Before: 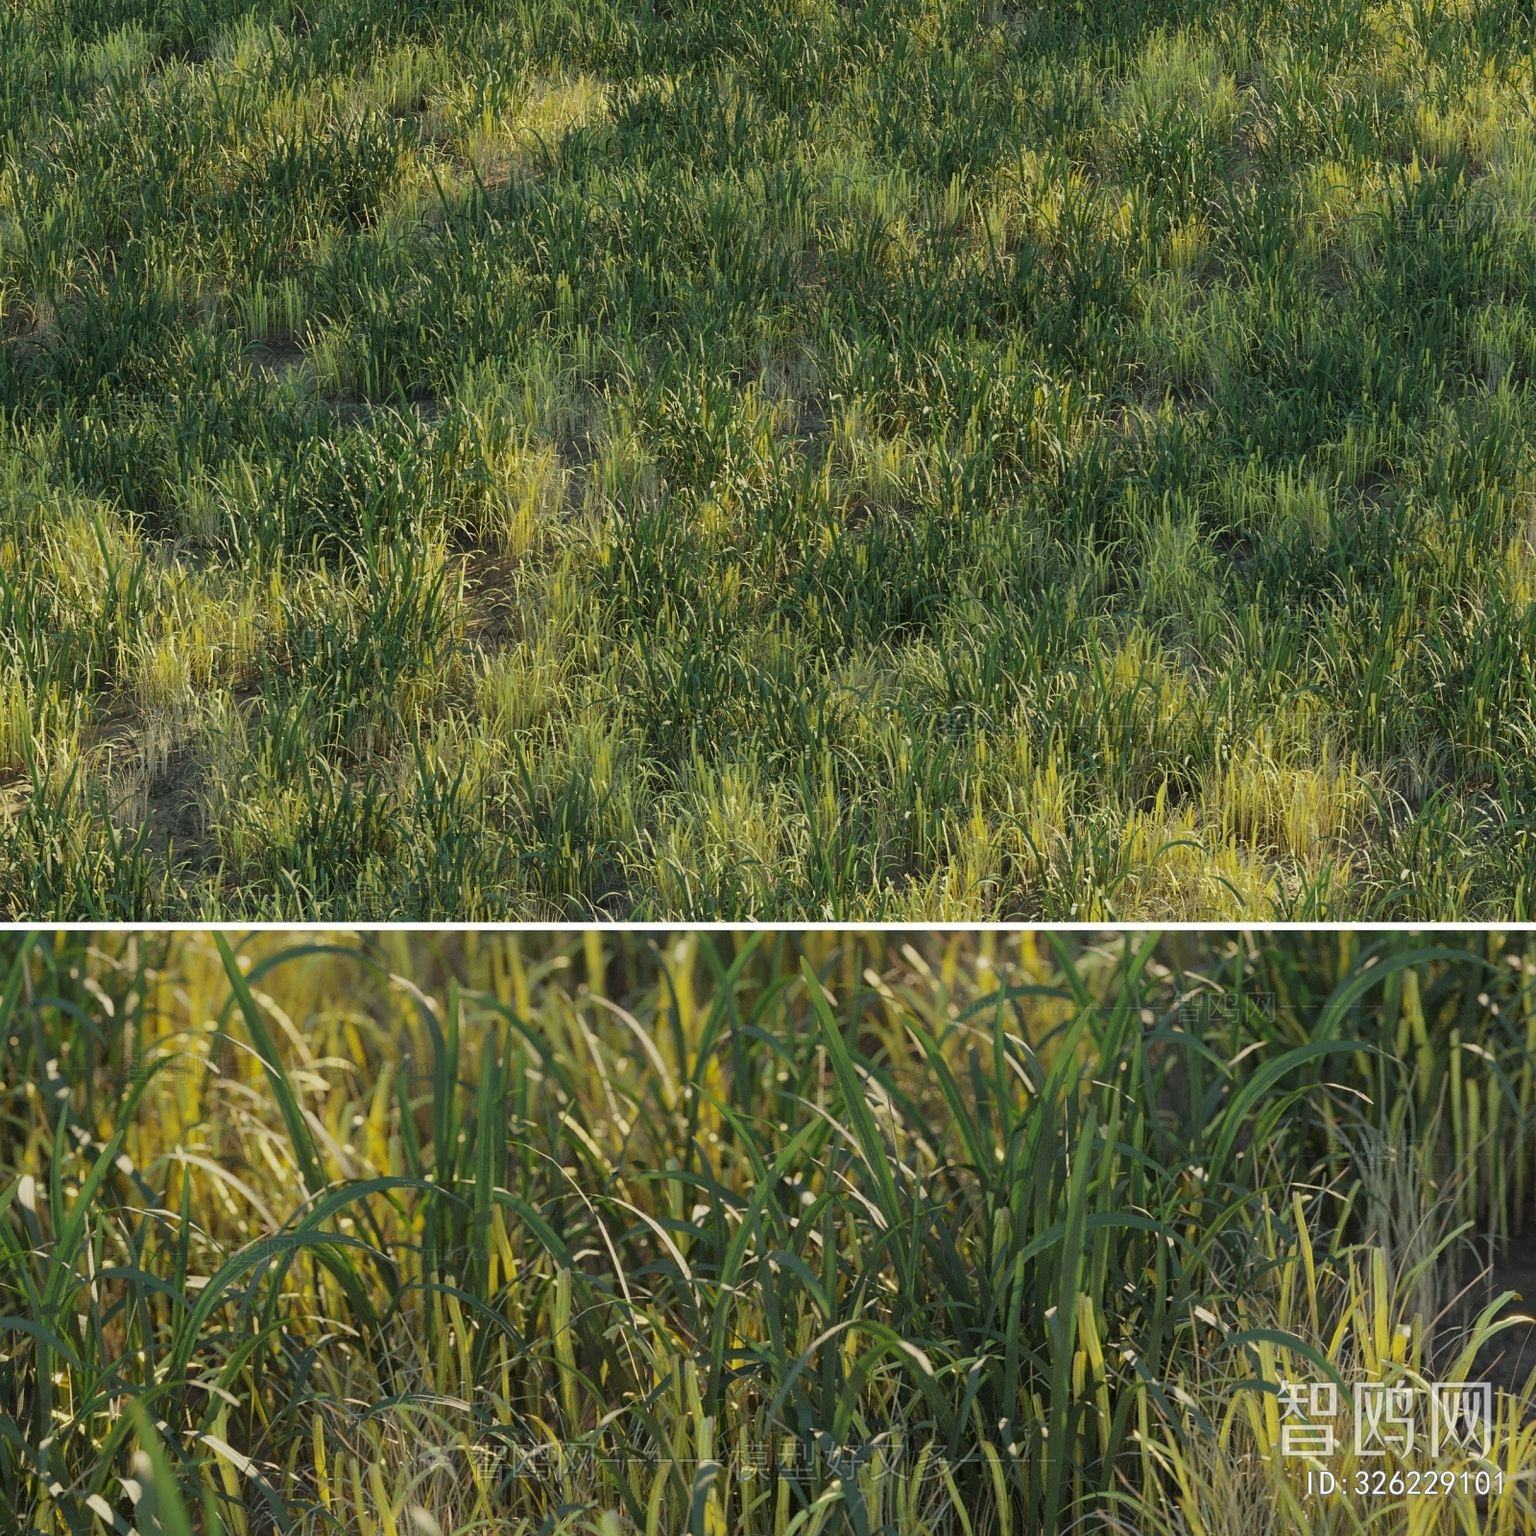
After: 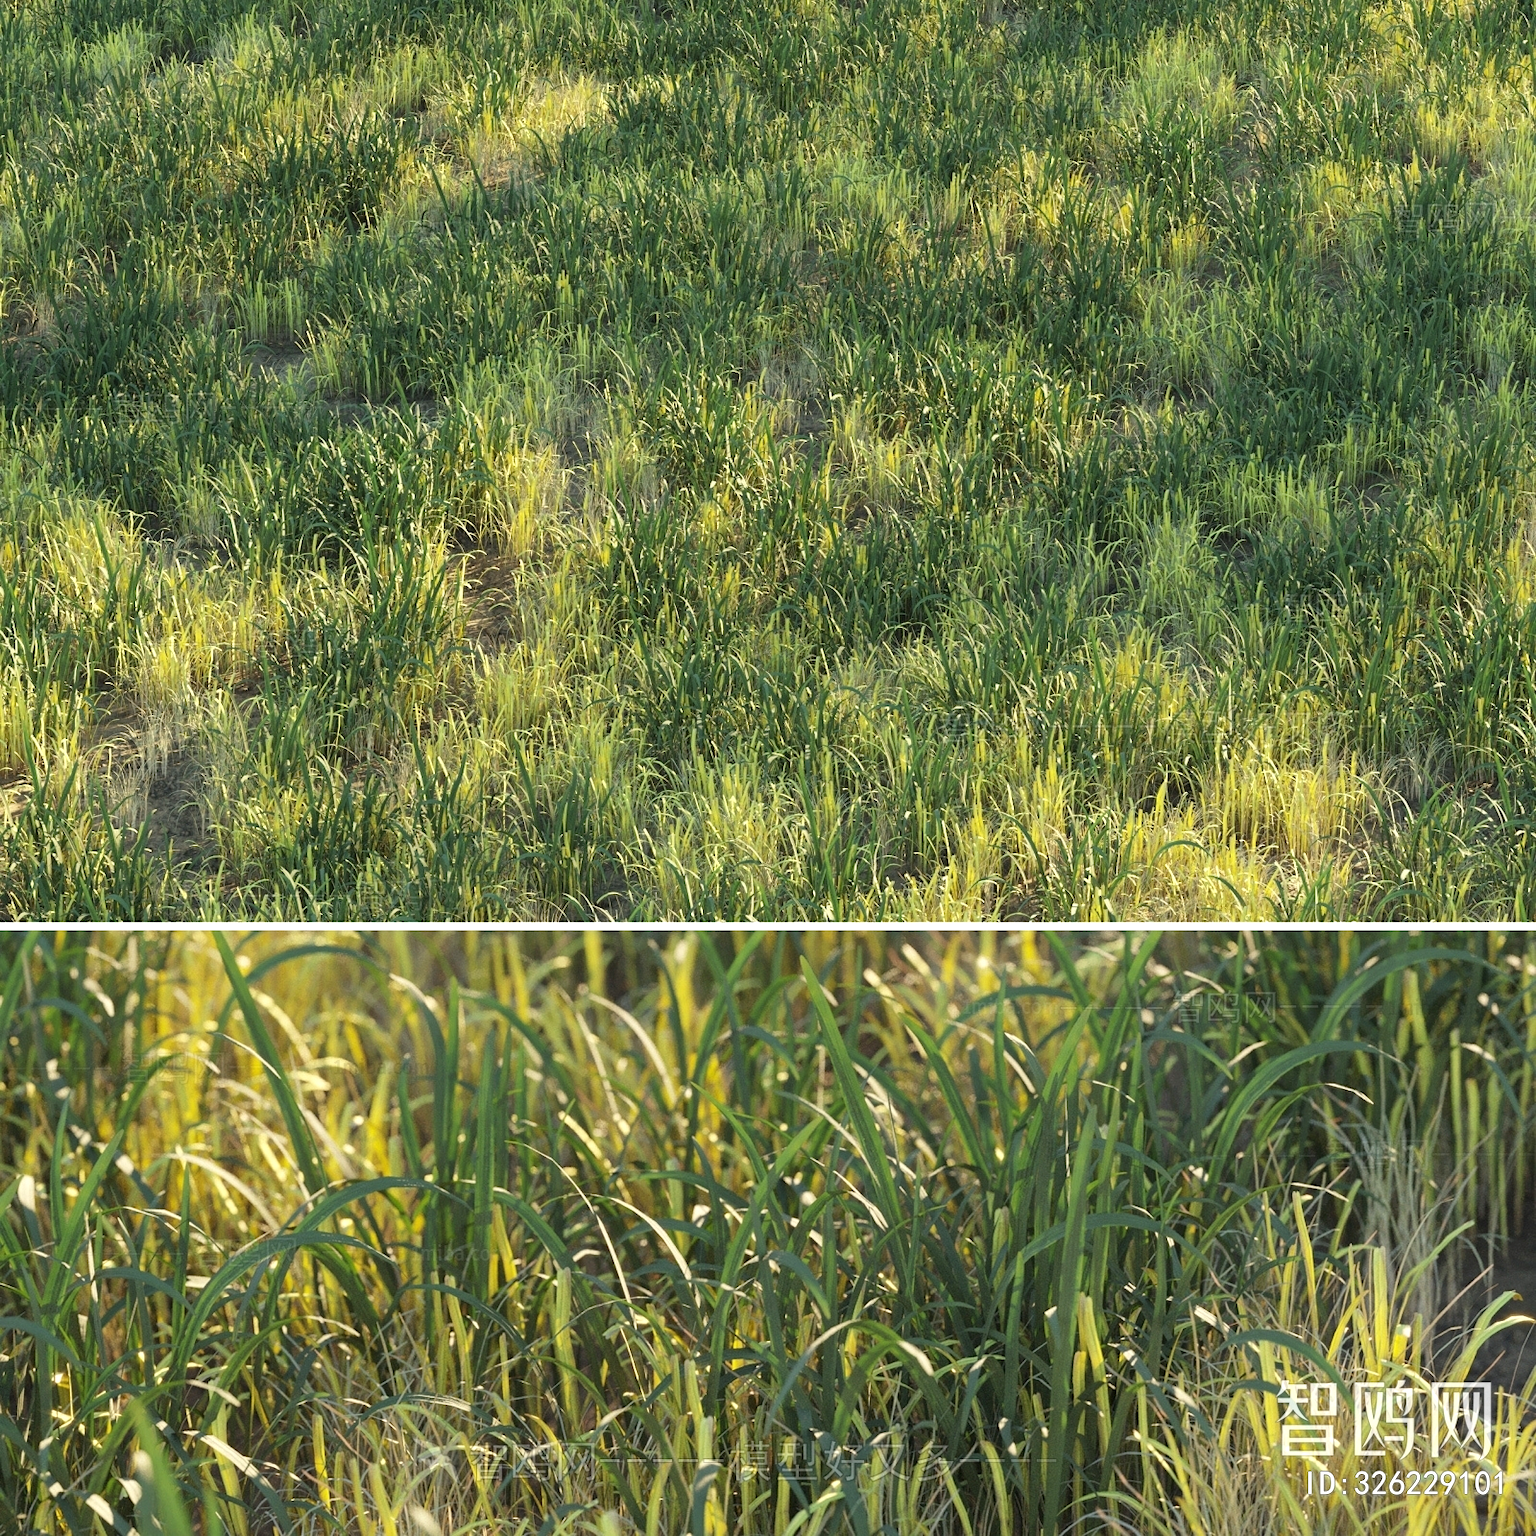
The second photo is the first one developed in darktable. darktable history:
shadows and highlights: radius 336.54, shadows 28.57, soften with gaussian
exposure: black level correction 0, exposure 0.7 EV, compensate highlight preservation false
